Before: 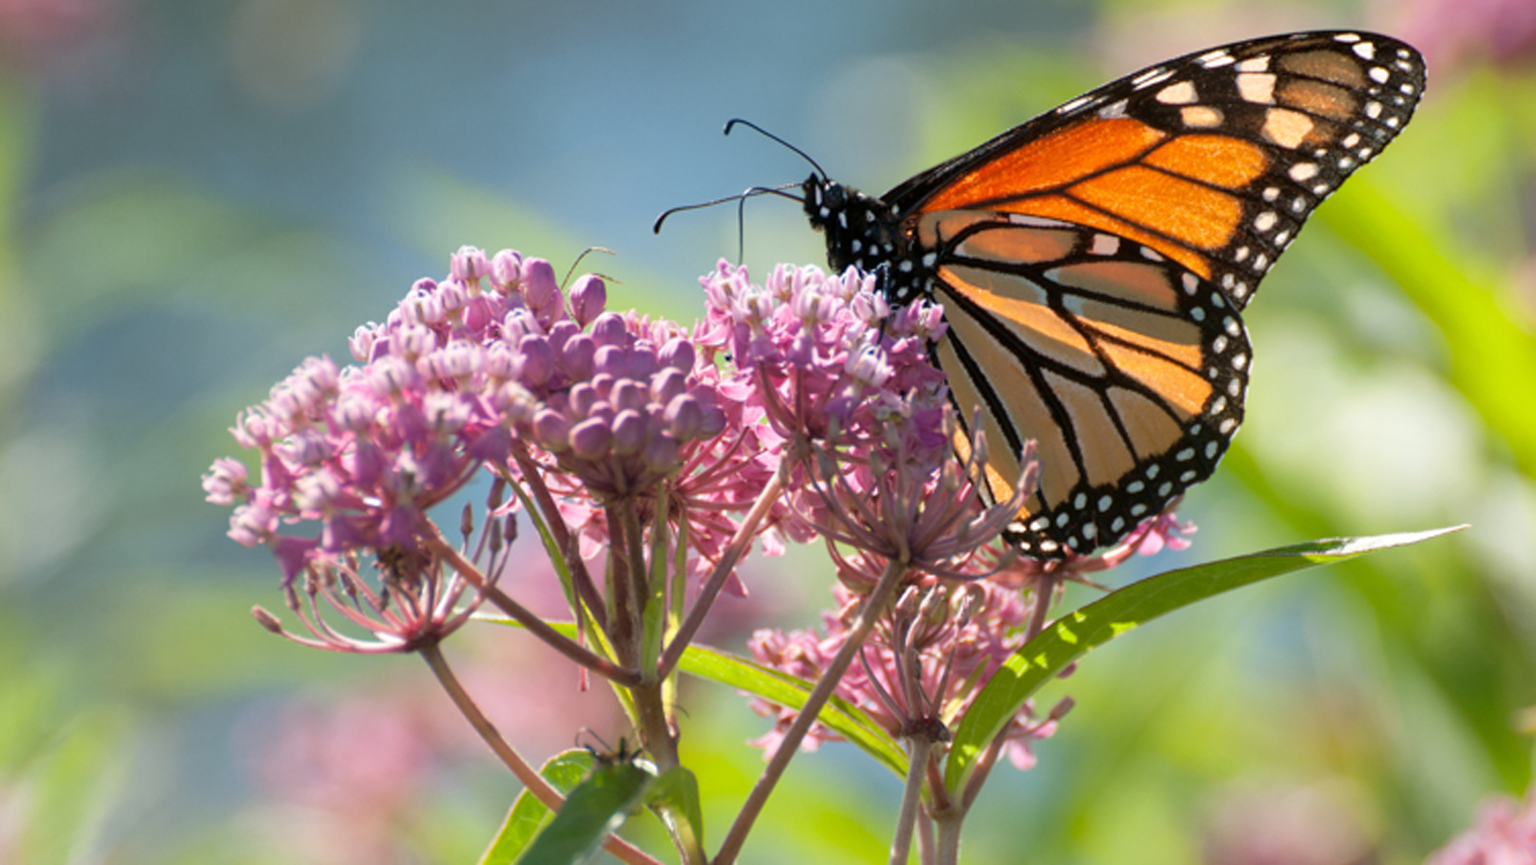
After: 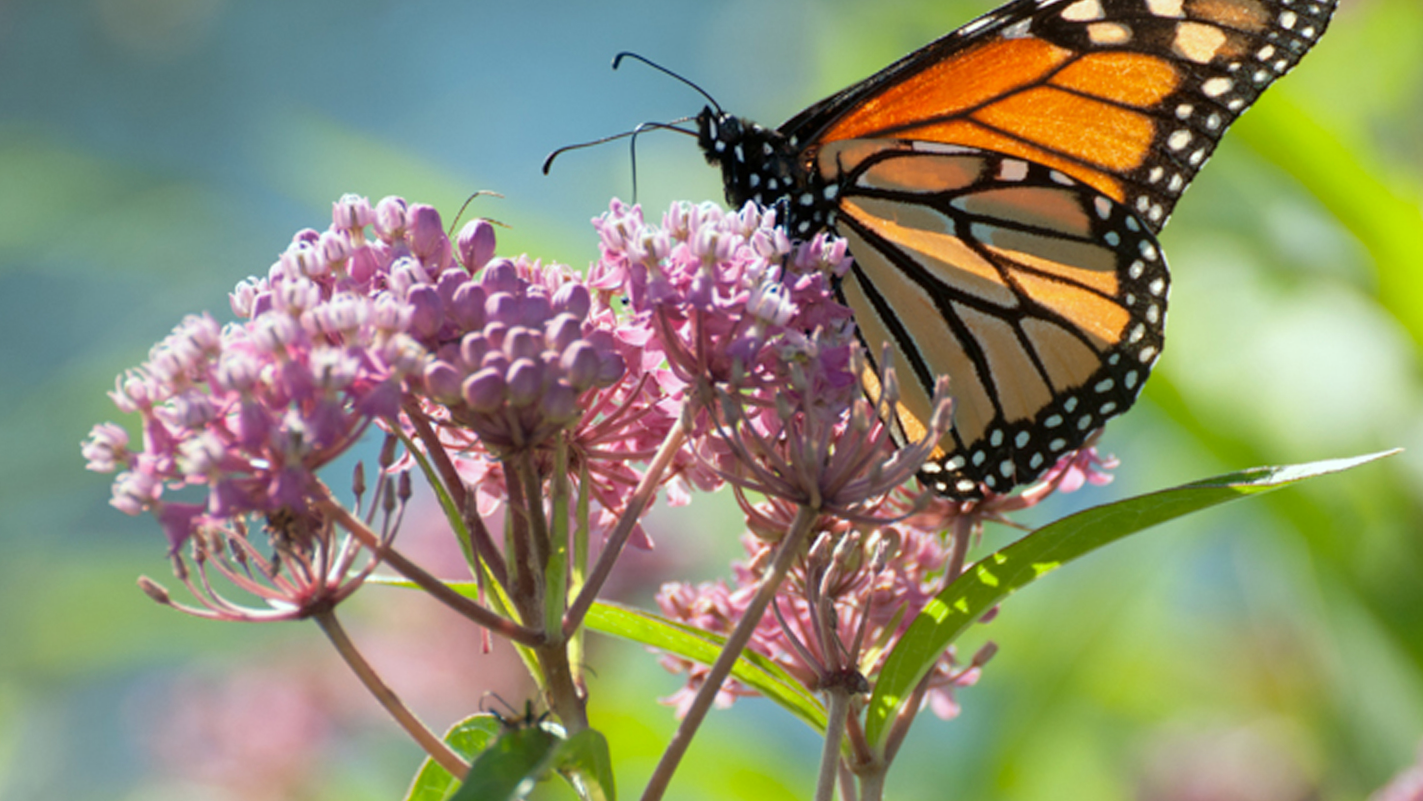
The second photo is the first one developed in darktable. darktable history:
color correction: highlights a* -6.69, highlights b* 0.49
crop and rotate: angle 1.96°, left 5.673%, top 5.673%
